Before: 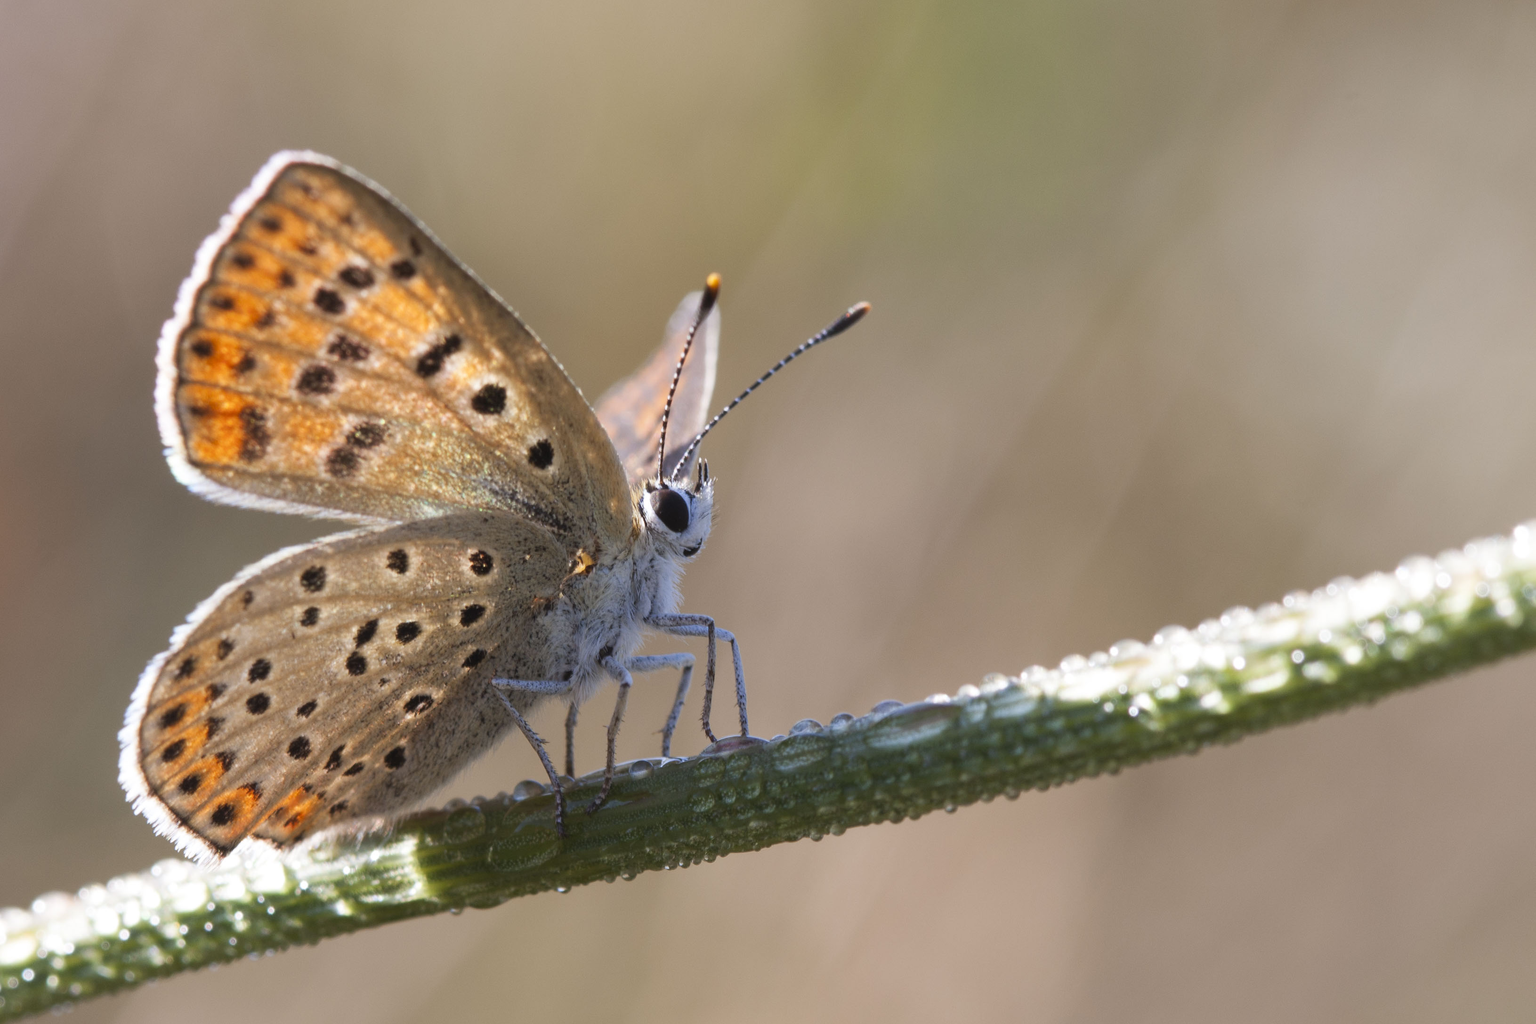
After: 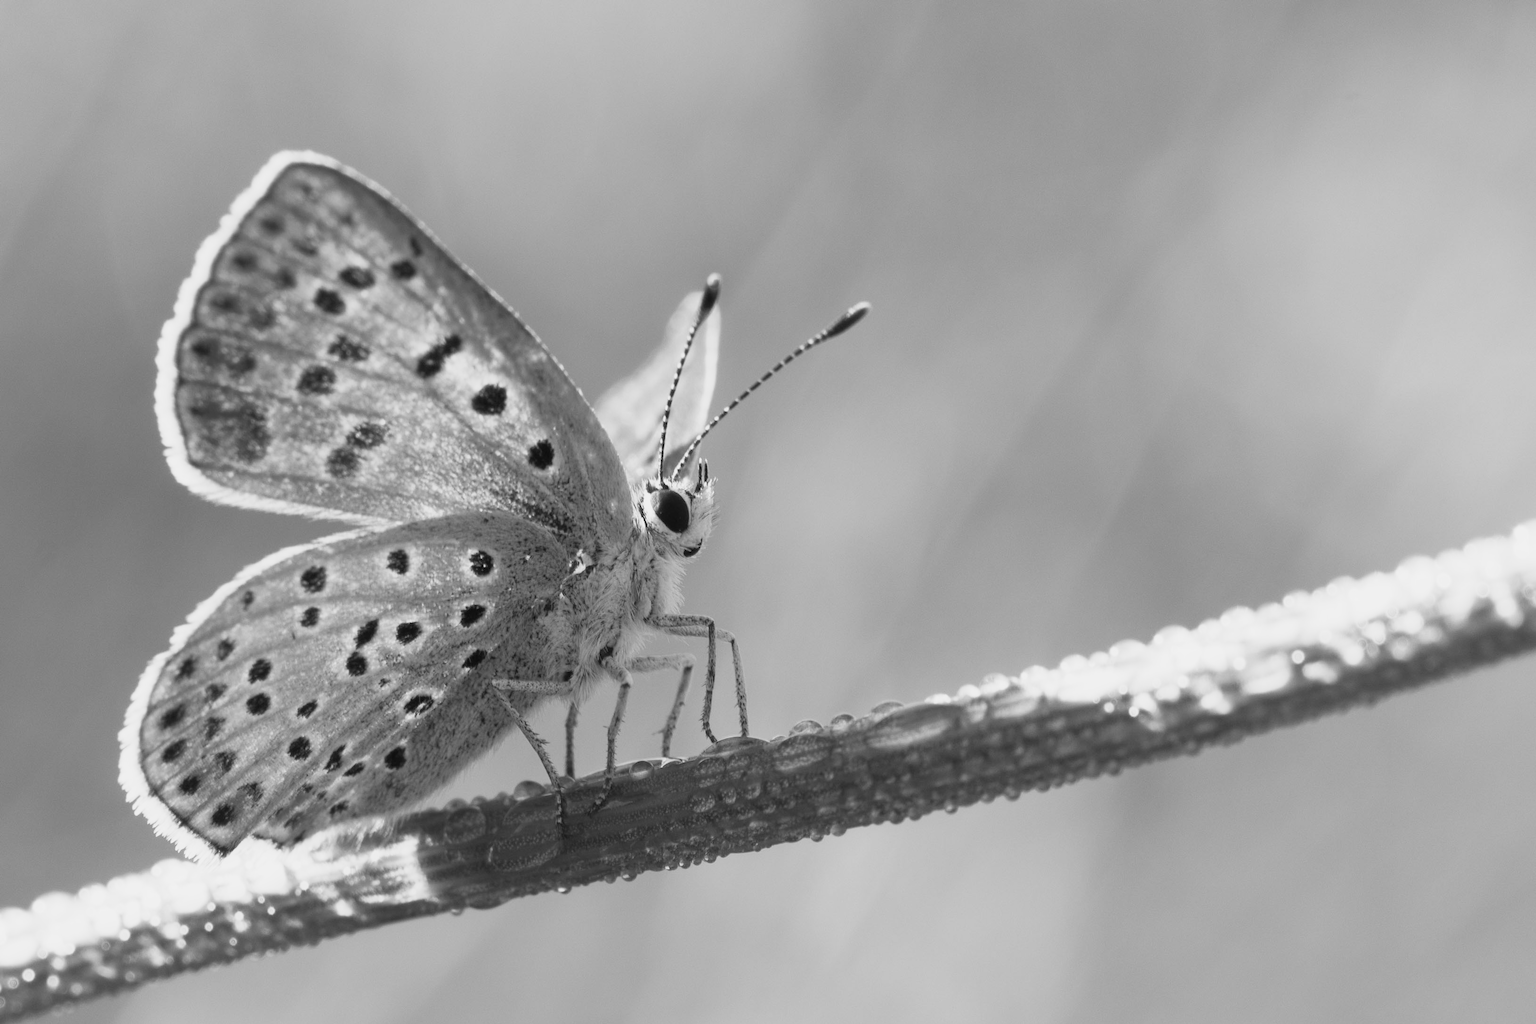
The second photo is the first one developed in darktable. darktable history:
base curve: curves: ch0 [(0, 0) (0.088, 0.125) (0.176, 0.251) (0.354, 0.501) (0.613, 0.749) (1, 0.877)], preserve colors none
monochrome: a 0, b 0, size 0.5, highlights 0.57
